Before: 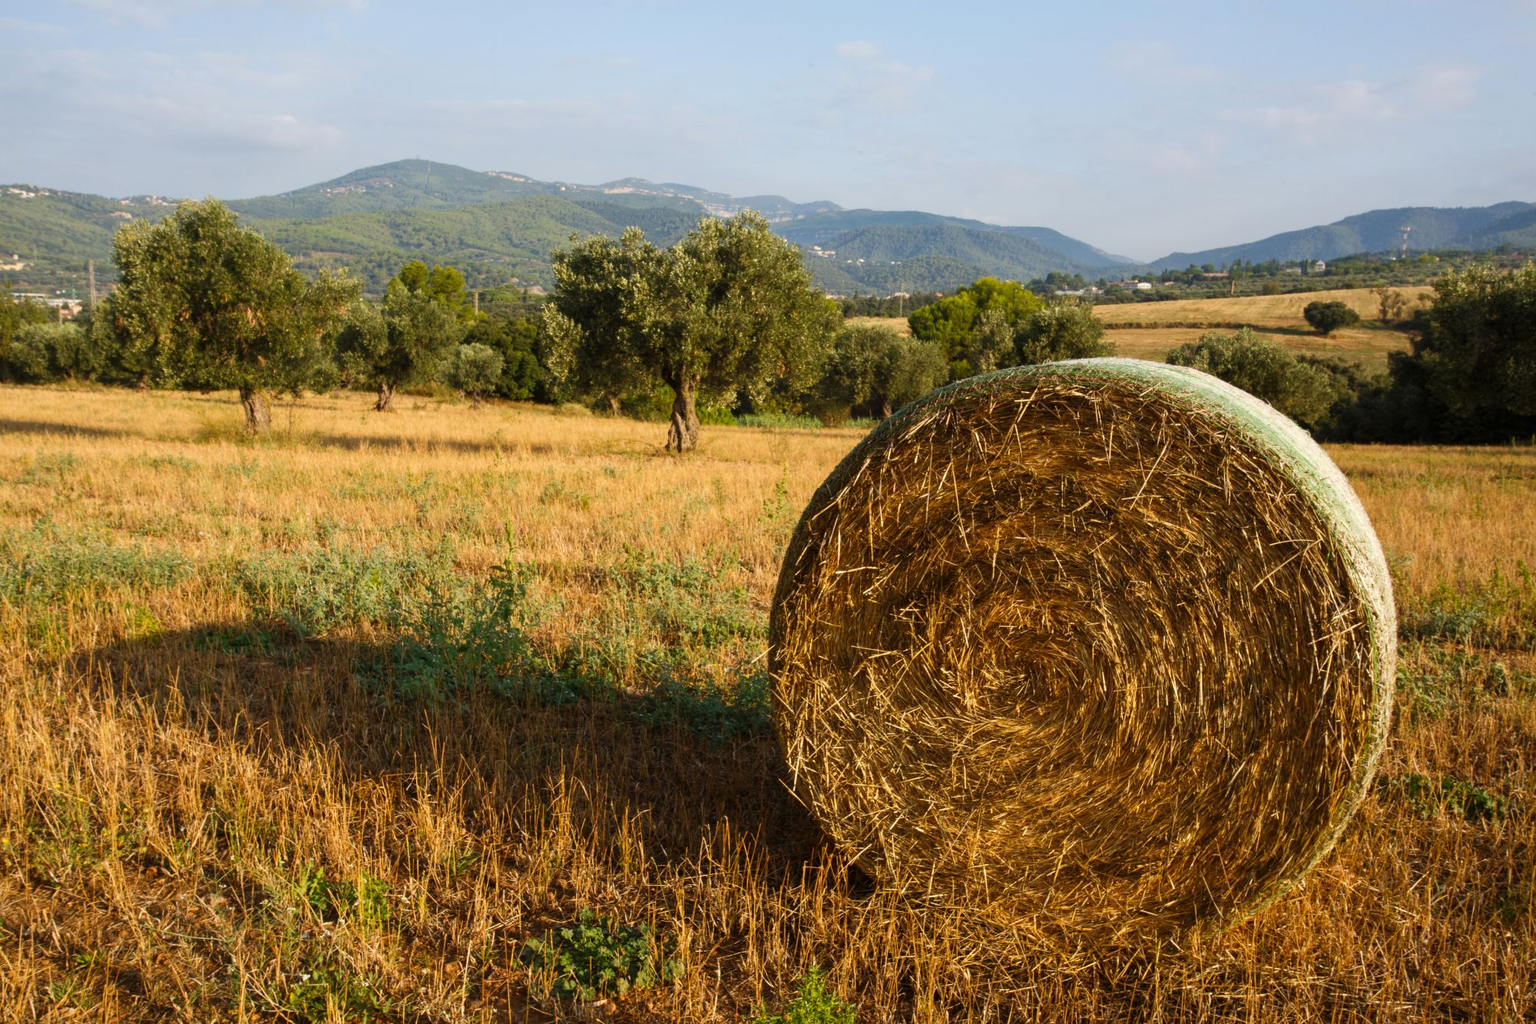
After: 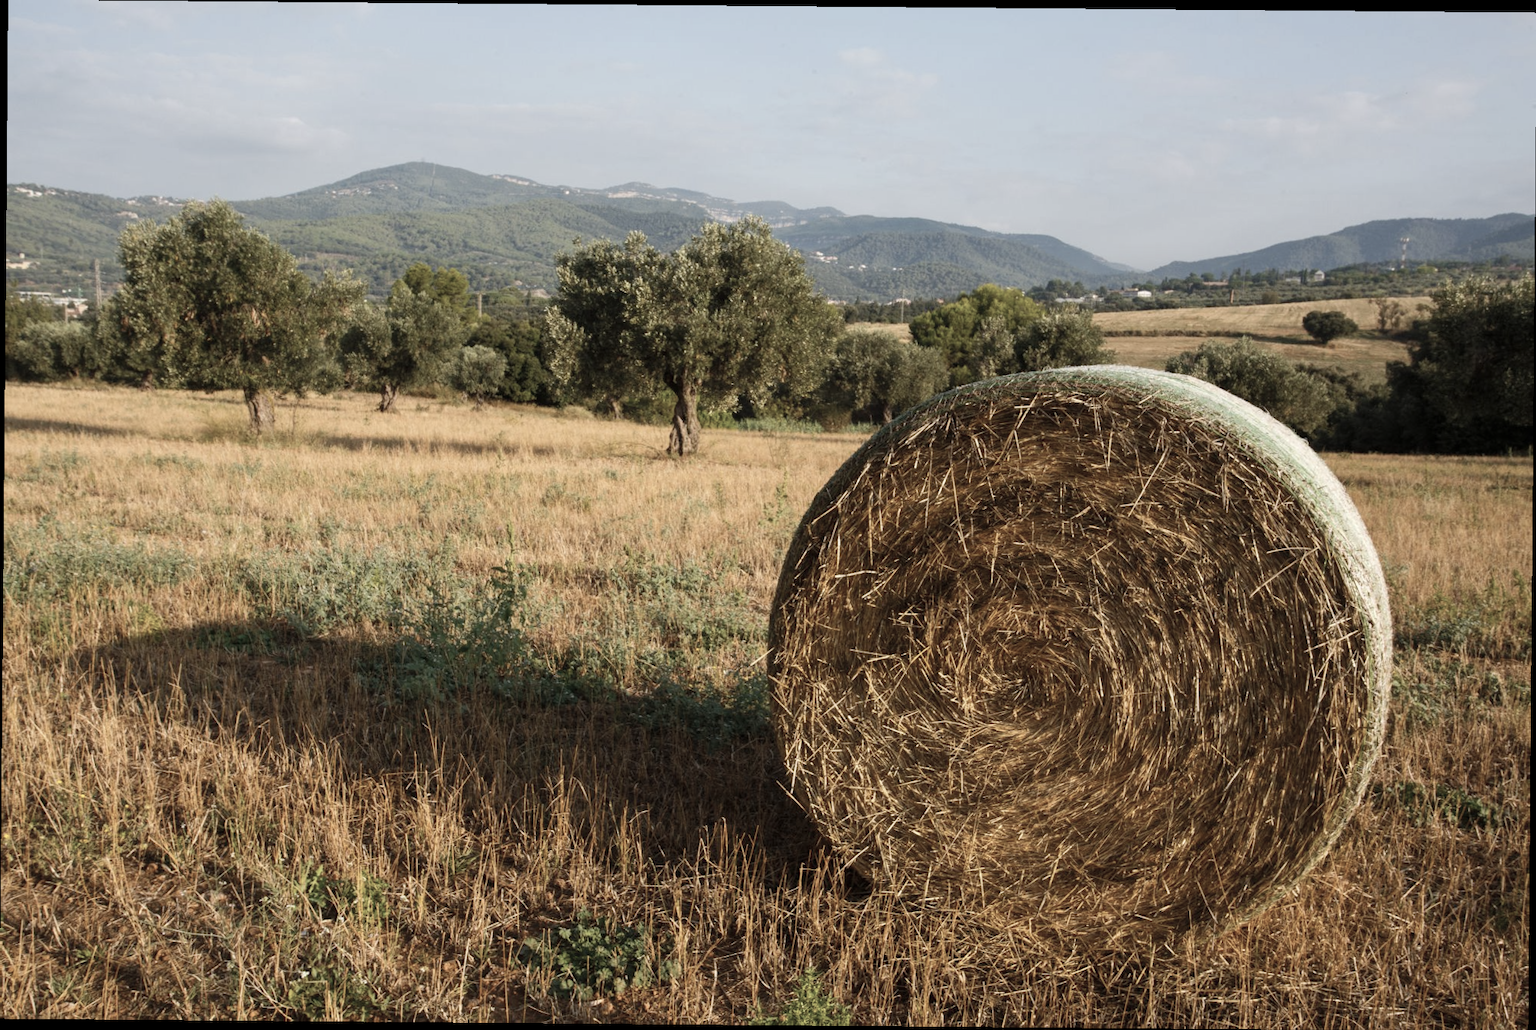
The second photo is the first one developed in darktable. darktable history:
crop and rotate: angle -0.488°
color zones: curves: ch1 [(0, 0.292) (0.001, 0.292) (0.2, 0.264) (0.4, 0.248) (0.6, 0.248) (0.8, 0.264) (0.999, 0.292) (1, 0.292)]
